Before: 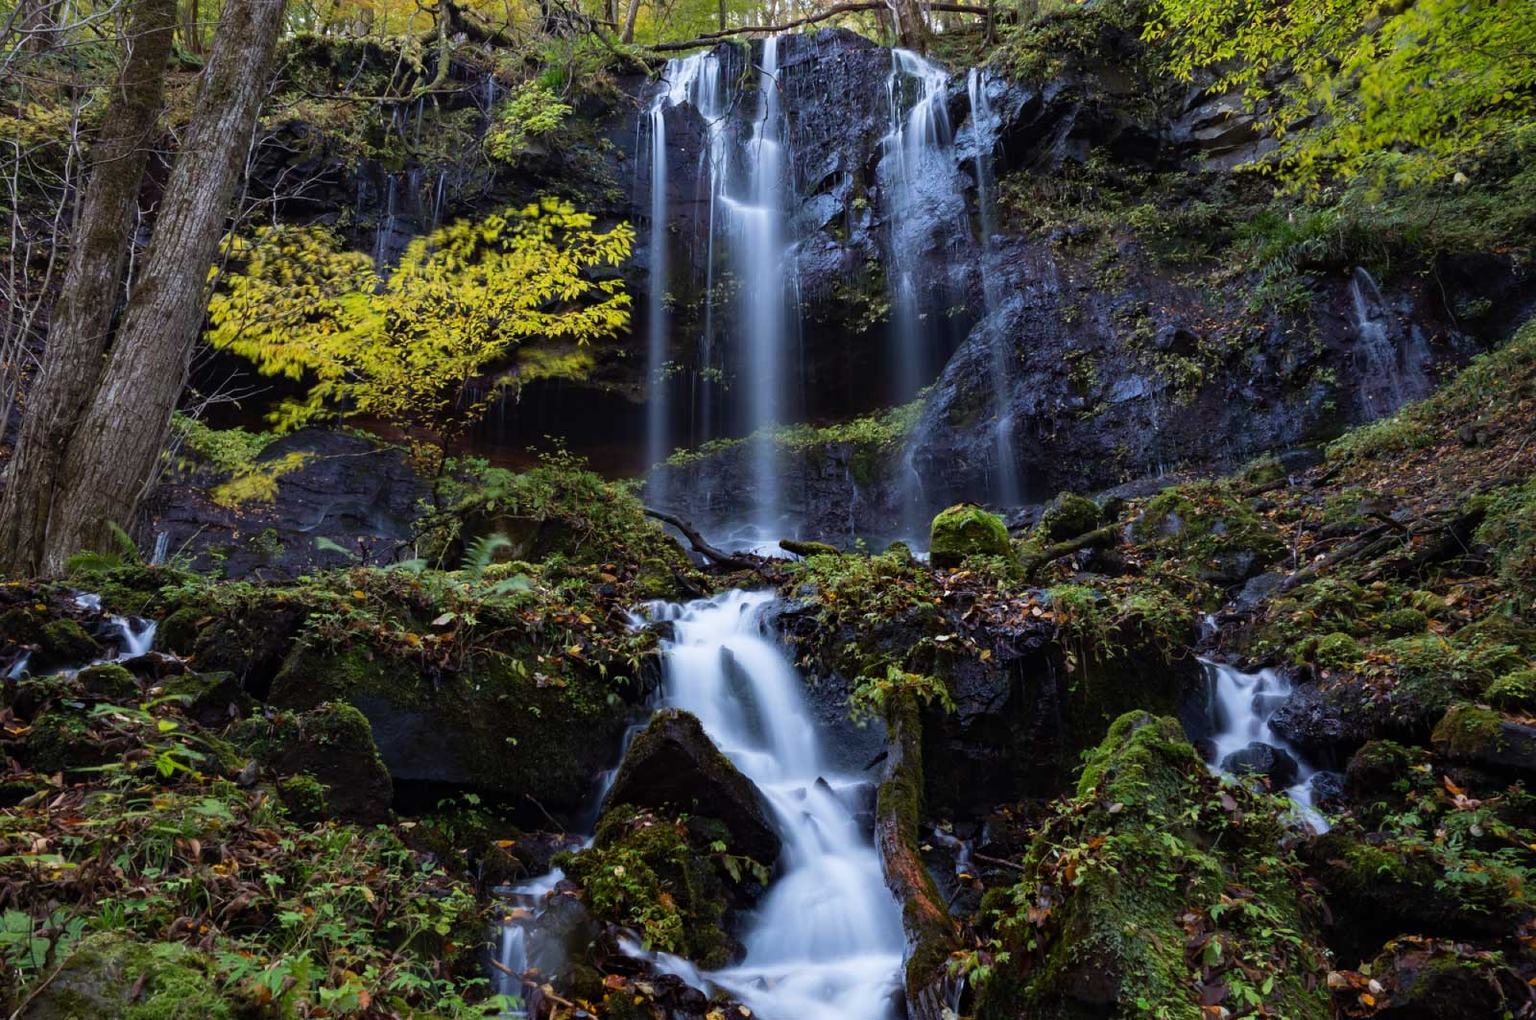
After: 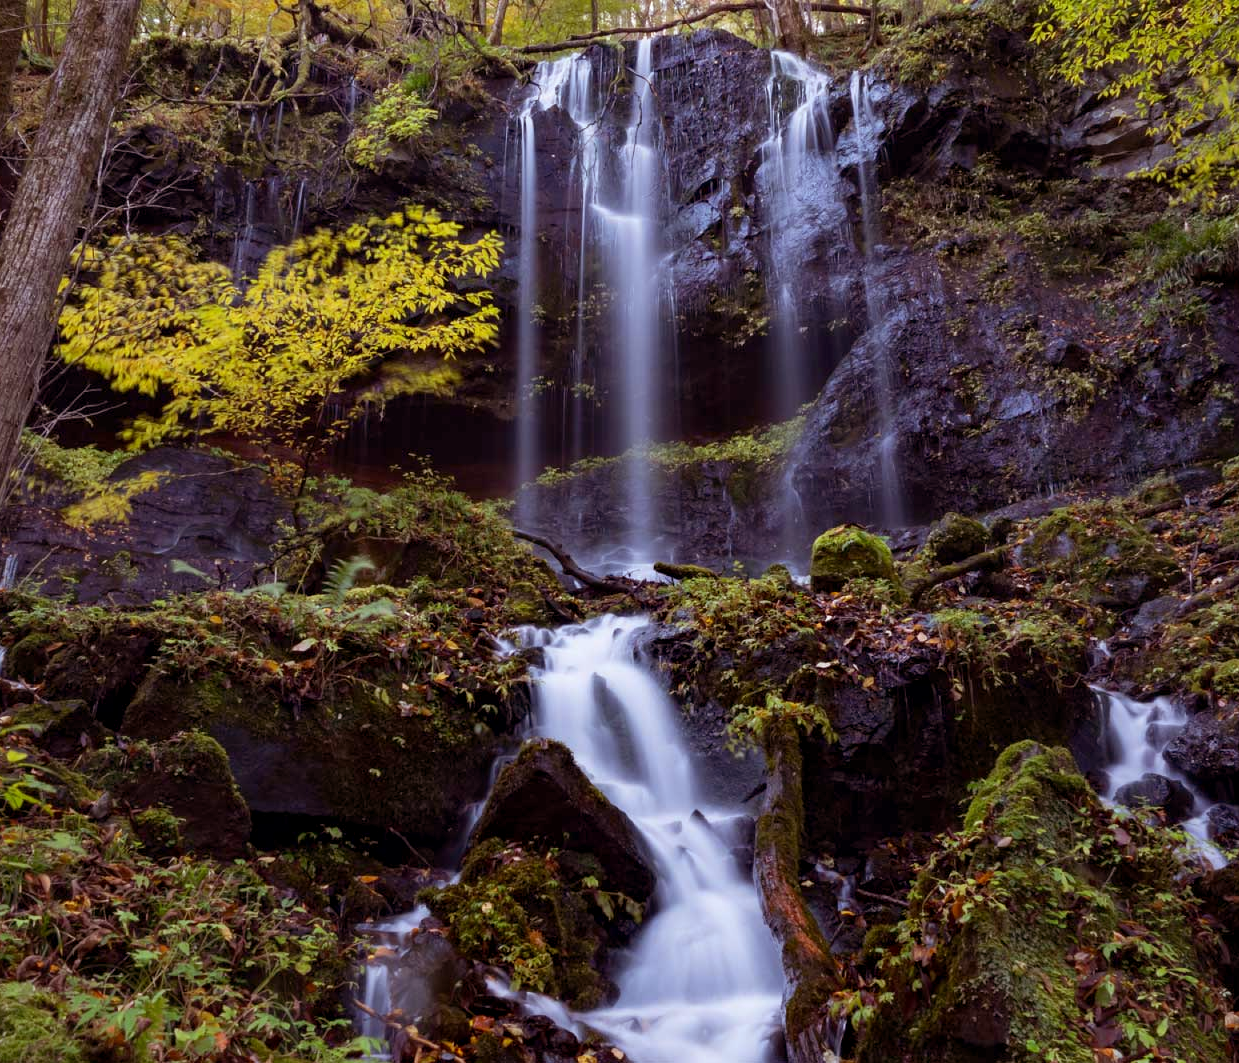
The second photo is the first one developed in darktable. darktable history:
exposure: black level correction 0.001, compensate highlight preservation false
rgb levels: mode RGB, independent channels, levels [[0, 0.474, 1], [0, 0.5, 1], [0, 0.5, 1]]
crop: left 9.88%, right 12.664%
